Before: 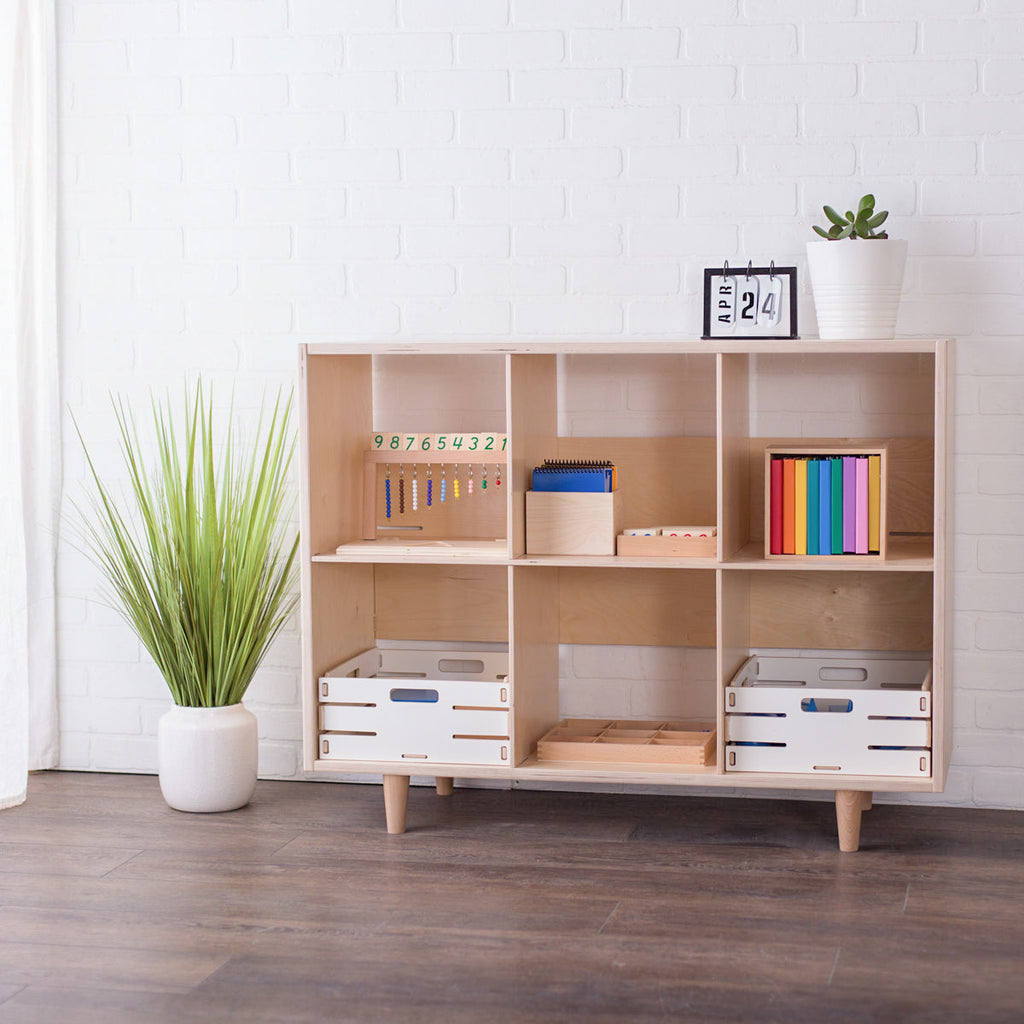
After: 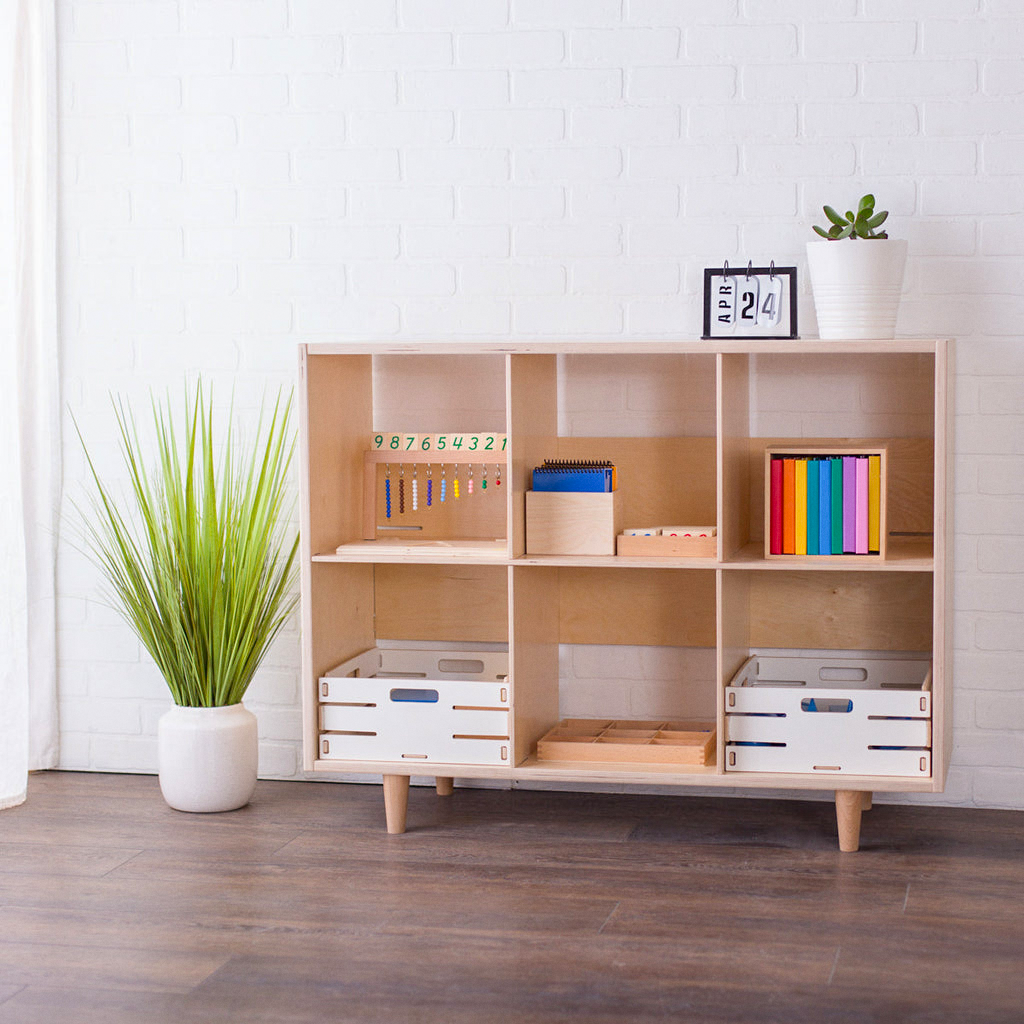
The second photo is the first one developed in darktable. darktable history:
grain: coarseness 14.57 ISO, strength 8.8%
color balance: output saturation 120%
